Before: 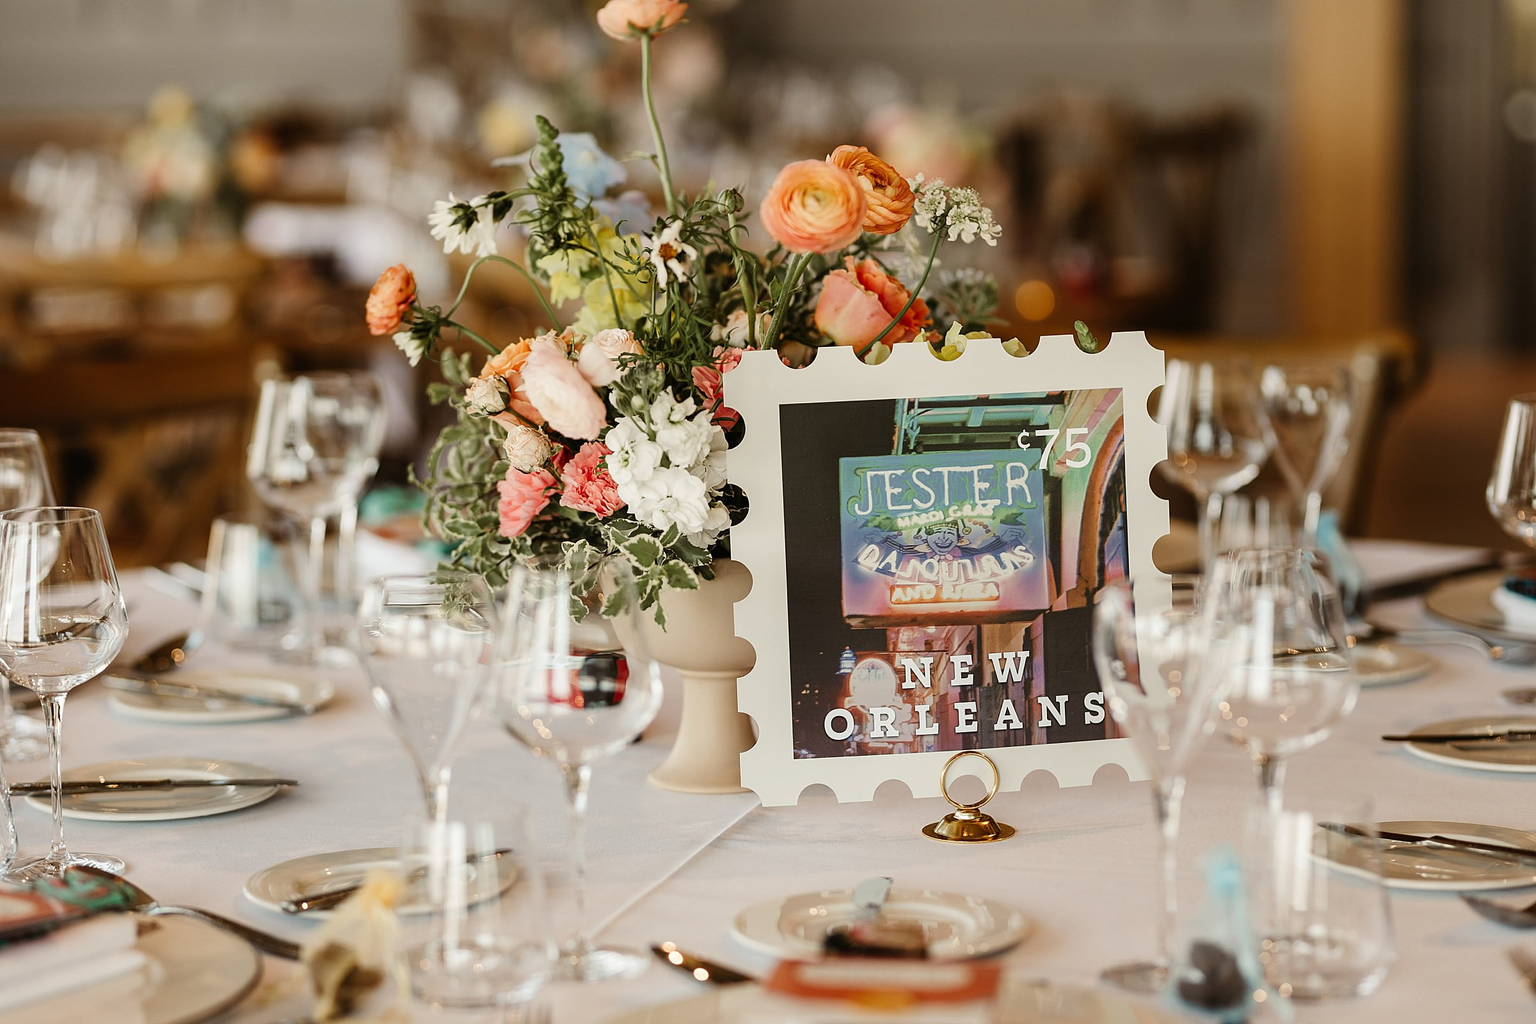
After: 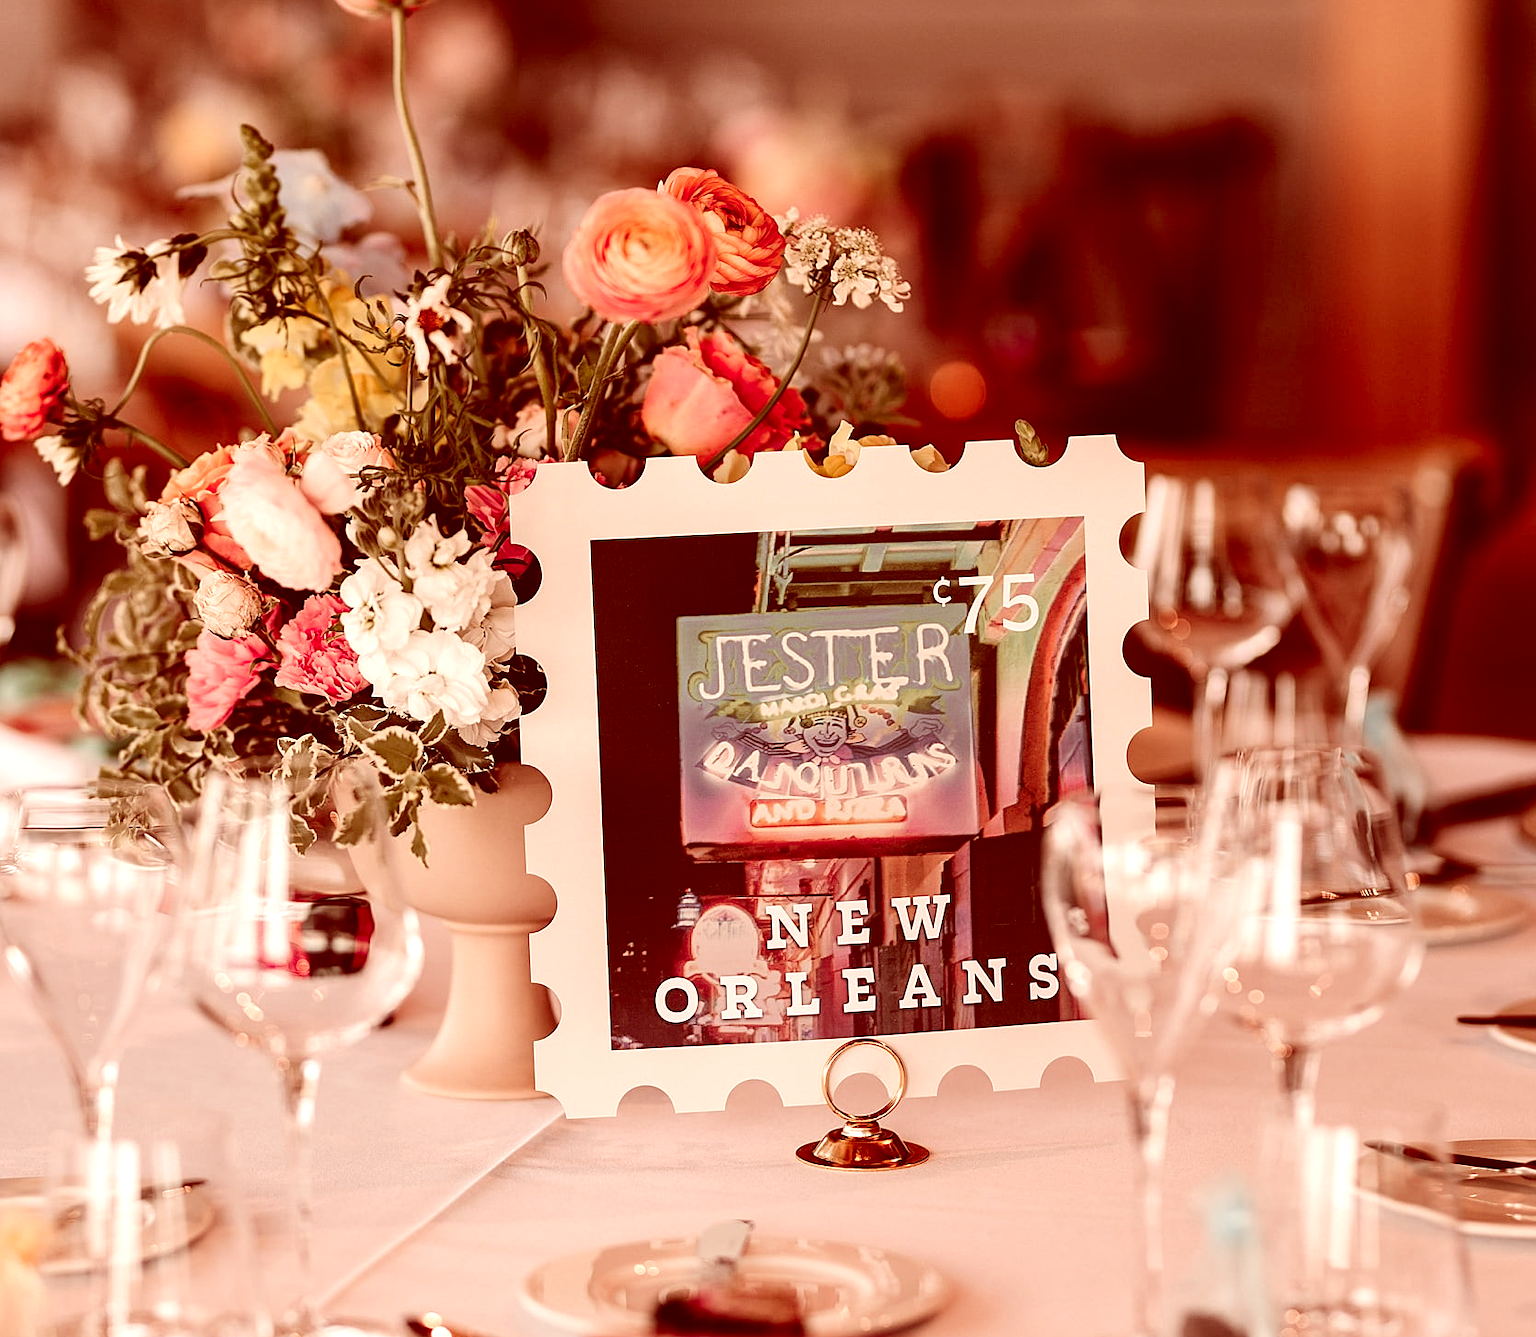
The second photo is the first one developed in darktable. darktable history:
color zones: curves: ch1 [(0.309, 0.524) (0.41, 0.329) (0.508, 0.509)]; ch2 [(0.25, 0.457) (0.75, 0.5)]
tone equalizer: -8 EV -0.417 EV, -7 EV -0.389 EV, -6 EV -0.333 EV, -5 EV -0.222 EV, -3 EV 0.222 EV, -2 EV 0.333 EV, -1 EV 0.389 EV, +0 EV 0.417 EV, edges refinement/feathering 500, mask exposure compensation -1.57 EV, preserve details no
crop and rotate: left 24.034%, top 2.838%, right 6.406%, bottom 6.299%
color correction: highlights a* 9.03, highlights b* 8.71, shadows a* 40, shadows b* 40, saturation 0.8
